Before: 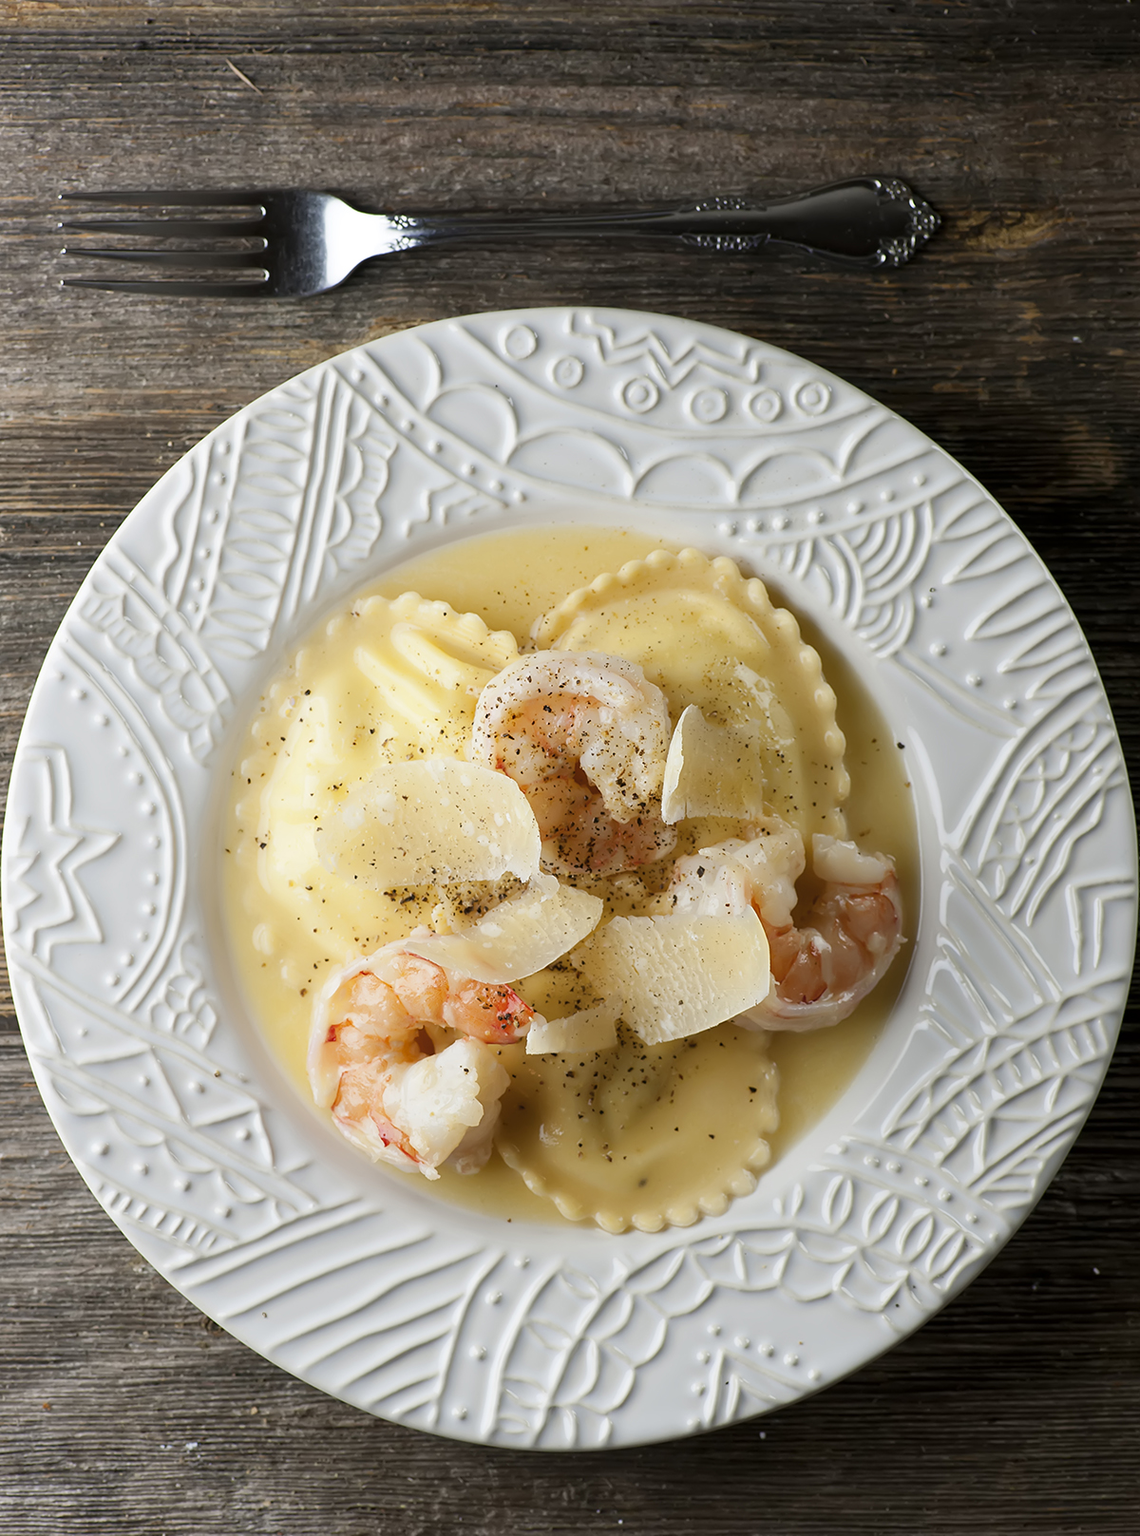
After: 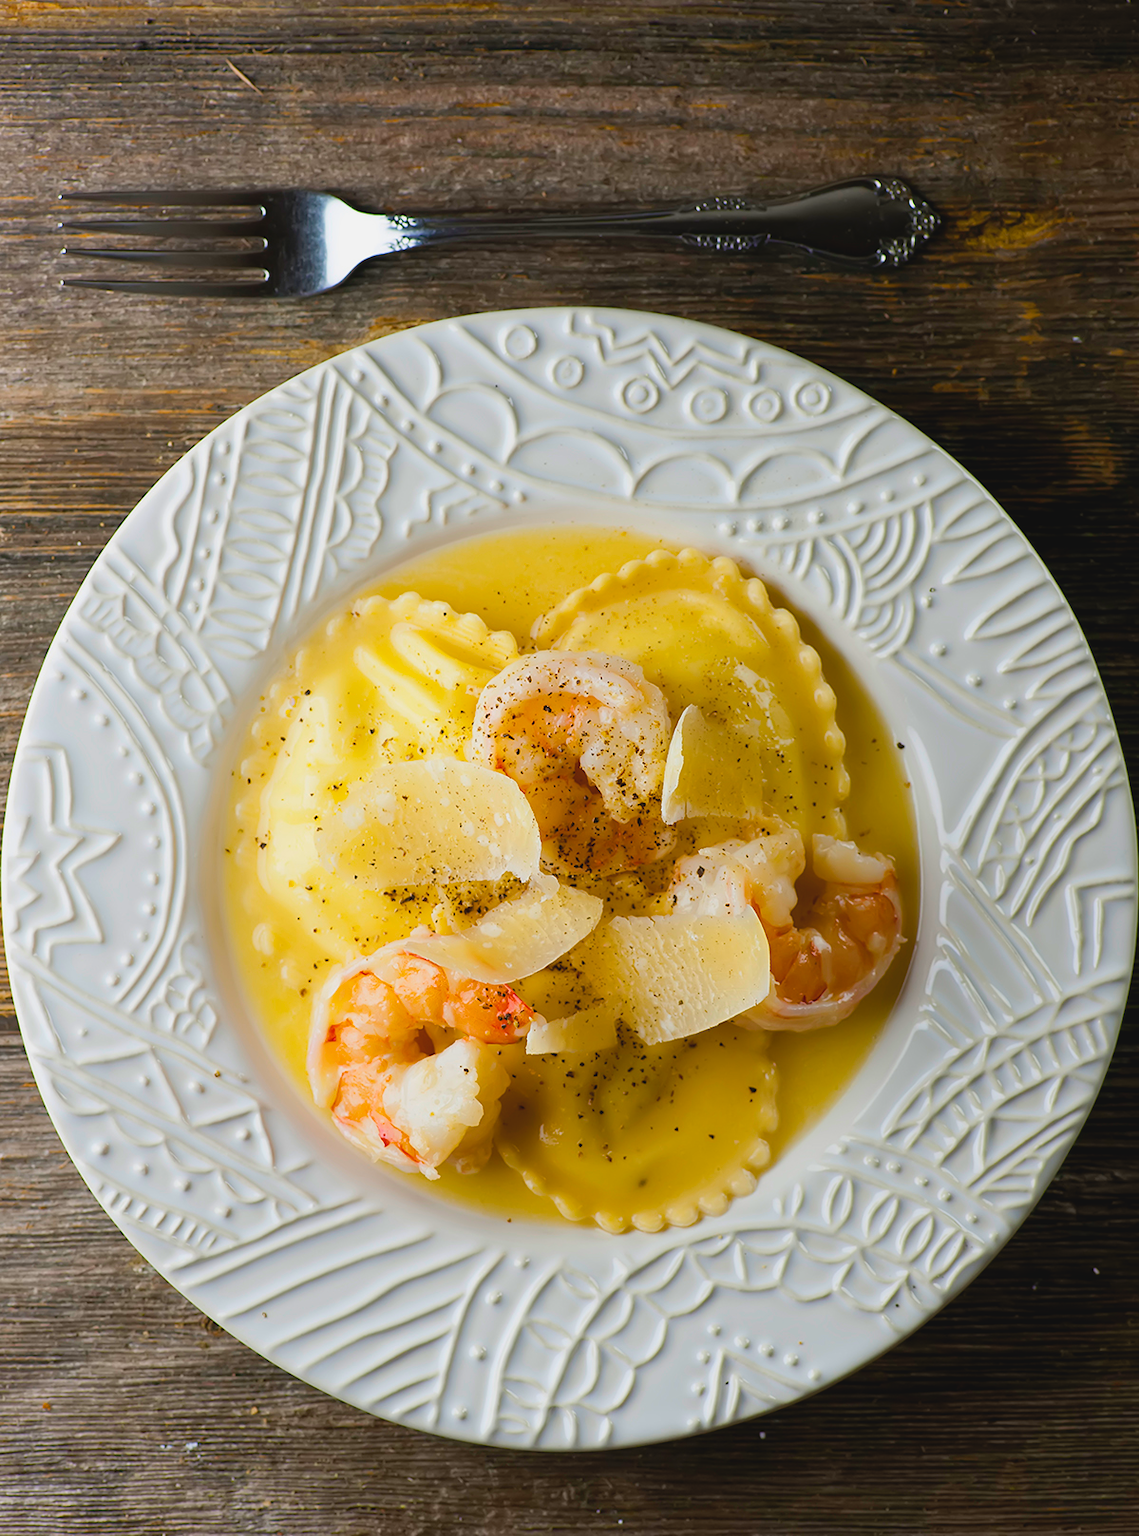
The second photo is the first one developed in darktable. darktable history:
color balance rgb: linear chroma grading › shadows 10.335%, linear chroma grading › highlights 9.366%, linear chroma grading › global chroma 15.391%, linear chroma grading › mid-tones 14.711%, perceptual saturation grading › global saturation 10.577%, global vibrance 44.961%
contrast brightness saturation: contrast -0.092, saturation -0.1
